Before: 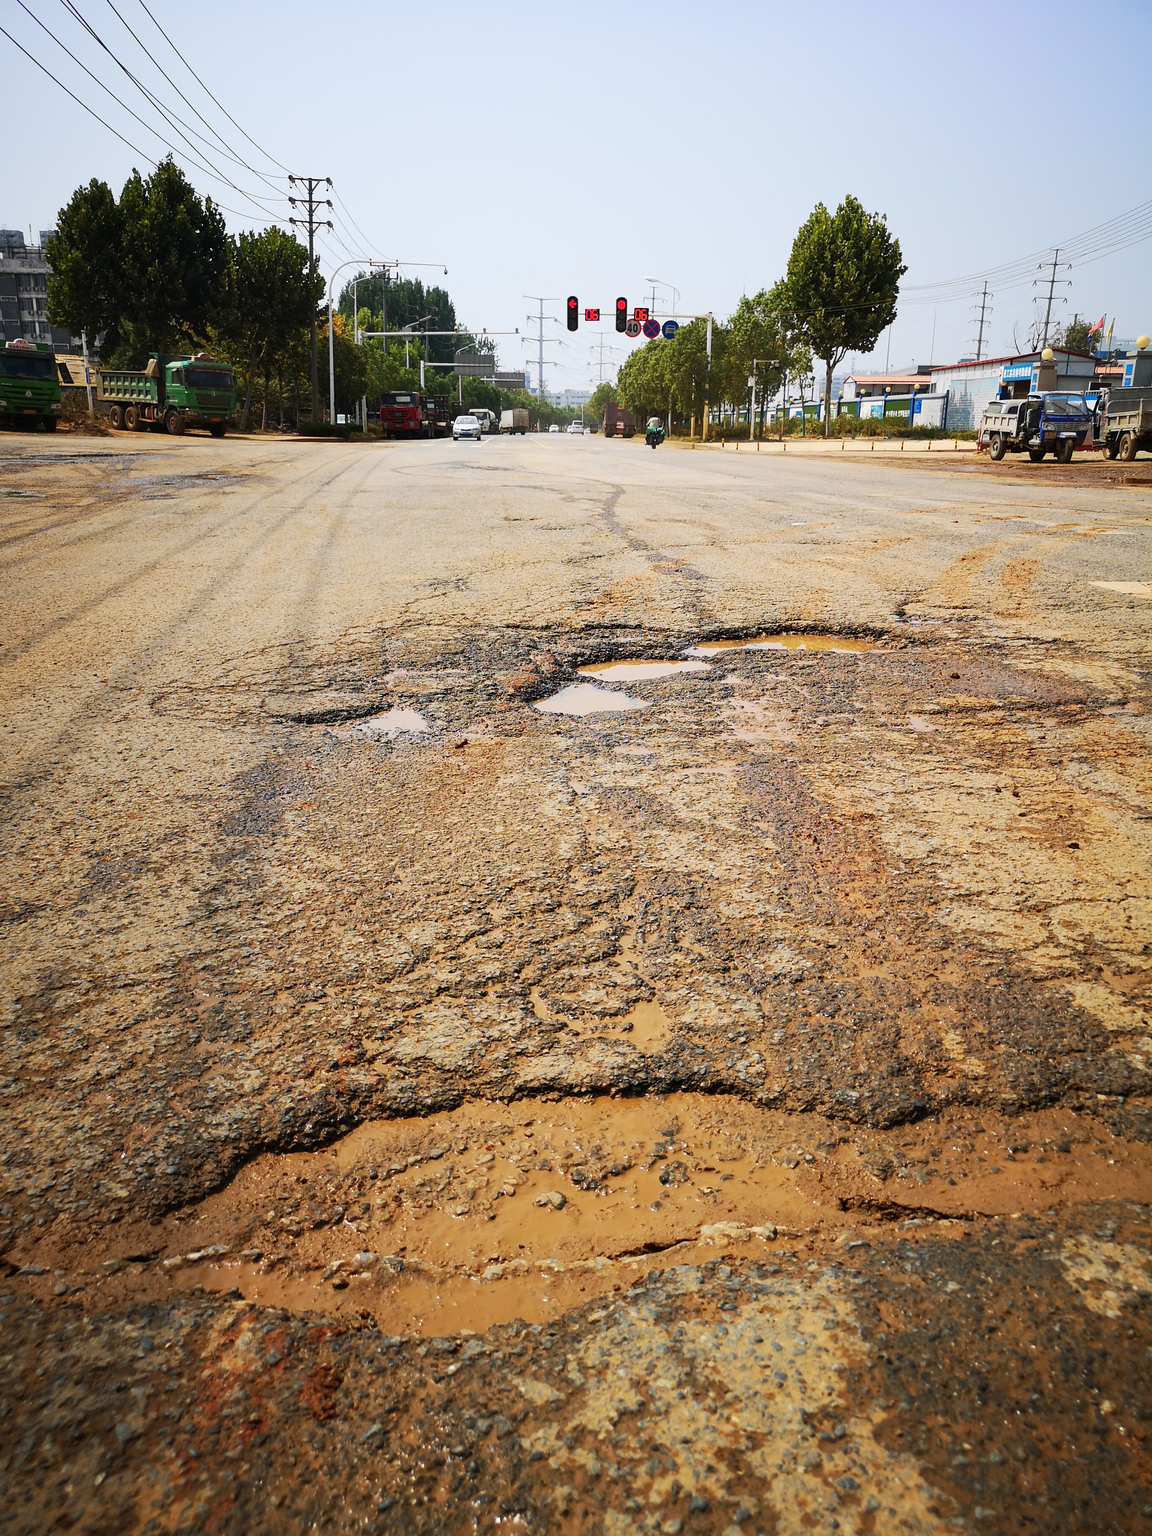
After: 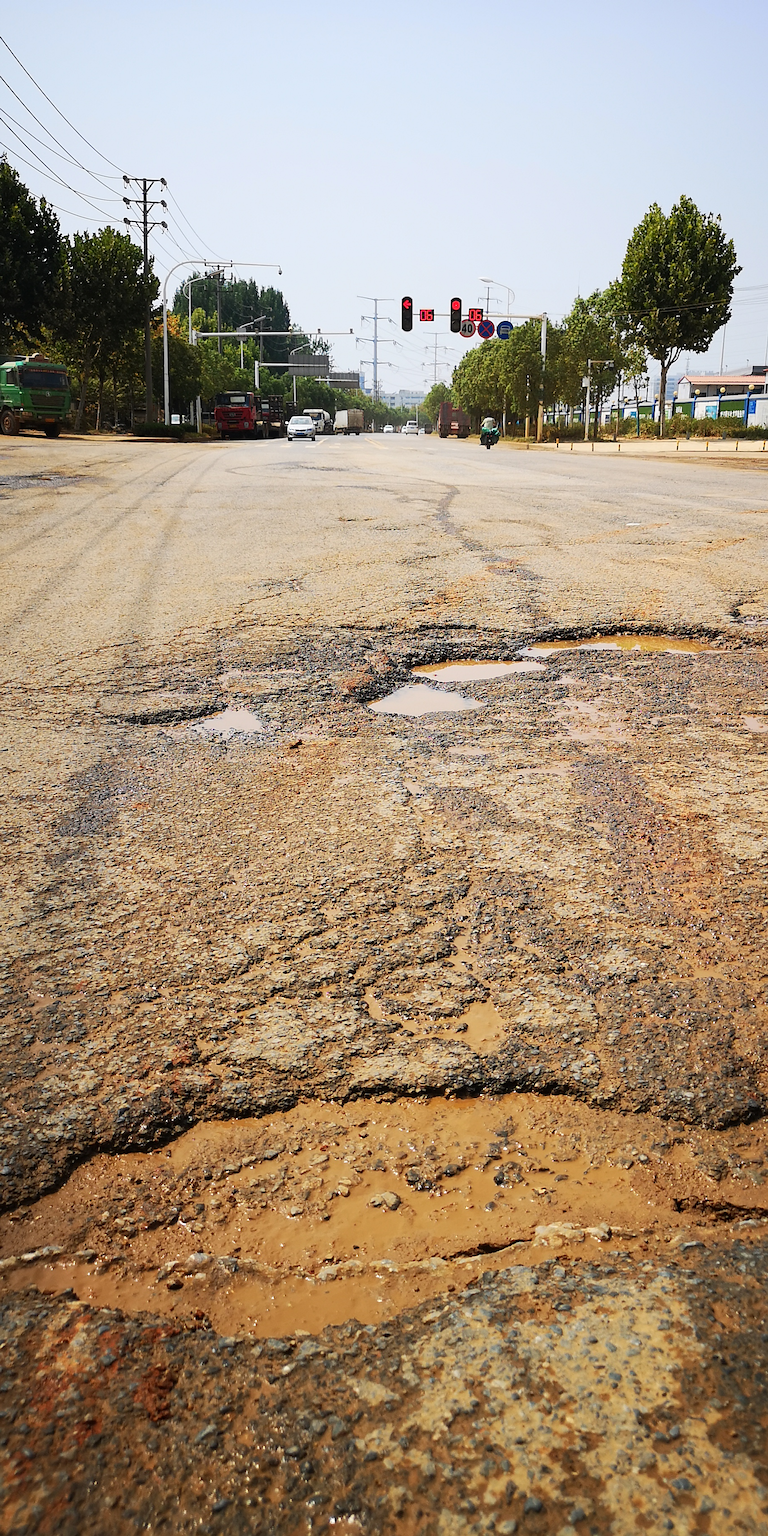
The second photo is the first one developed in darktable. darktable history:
sharpen: amount 0.211
crop and rotate: left 14.414%, right 18.874%
